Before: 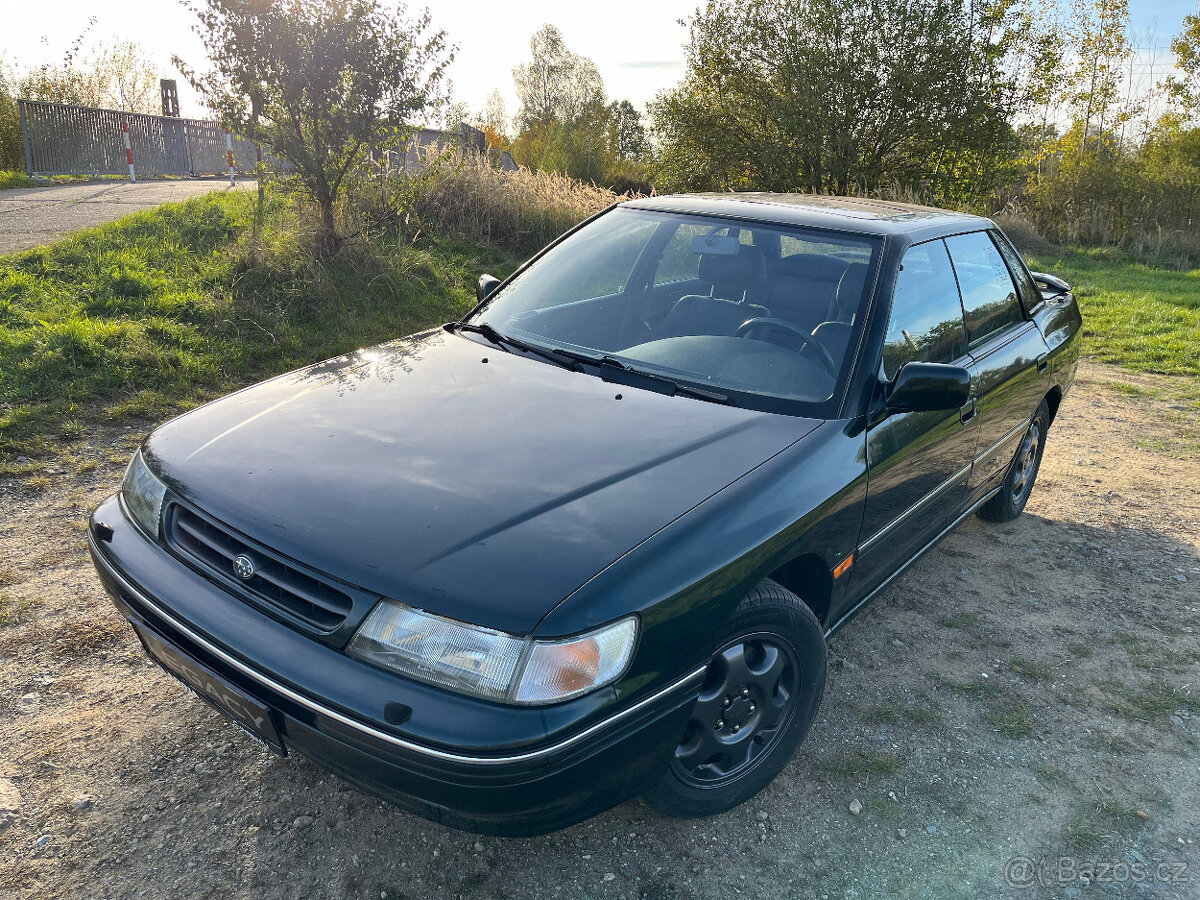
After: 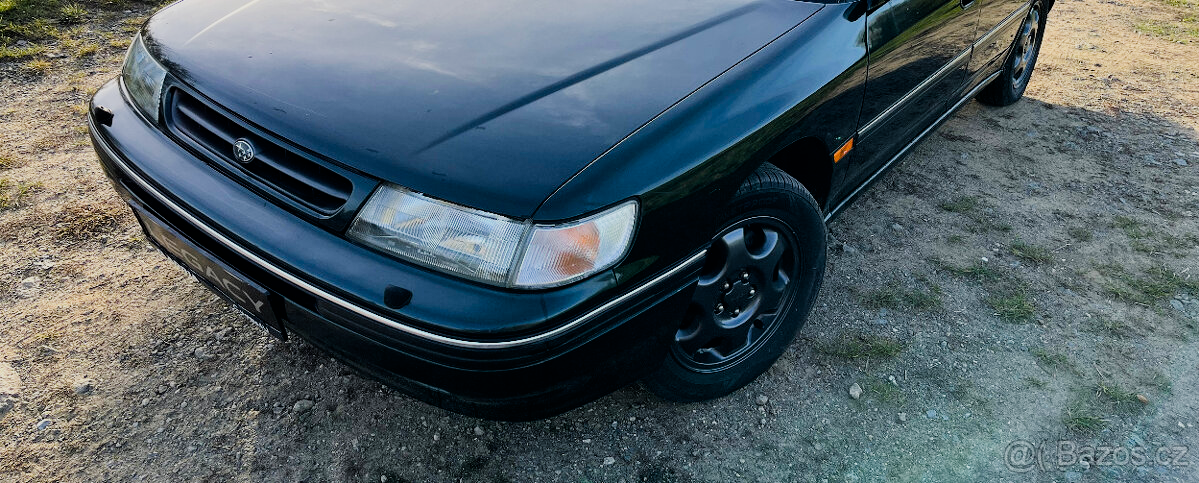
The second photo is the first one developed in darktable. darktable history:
crop and rotate: top 46.237%
filmic rgb: black relative exposure -5 EV, hardness 2.88, contrast 1.3, highlights saturation mix -30%
color balance rgb: perceptual saturation grading › global saturation 35%, perceptual saturation grading › highlights -30%, perceptual saturation grading › shadows 35%, perceptual brilliance grading › global brilliance 3%, perceptual brilliance grading › highlights -3%, perceptual brilliance grading › shadows 3%
